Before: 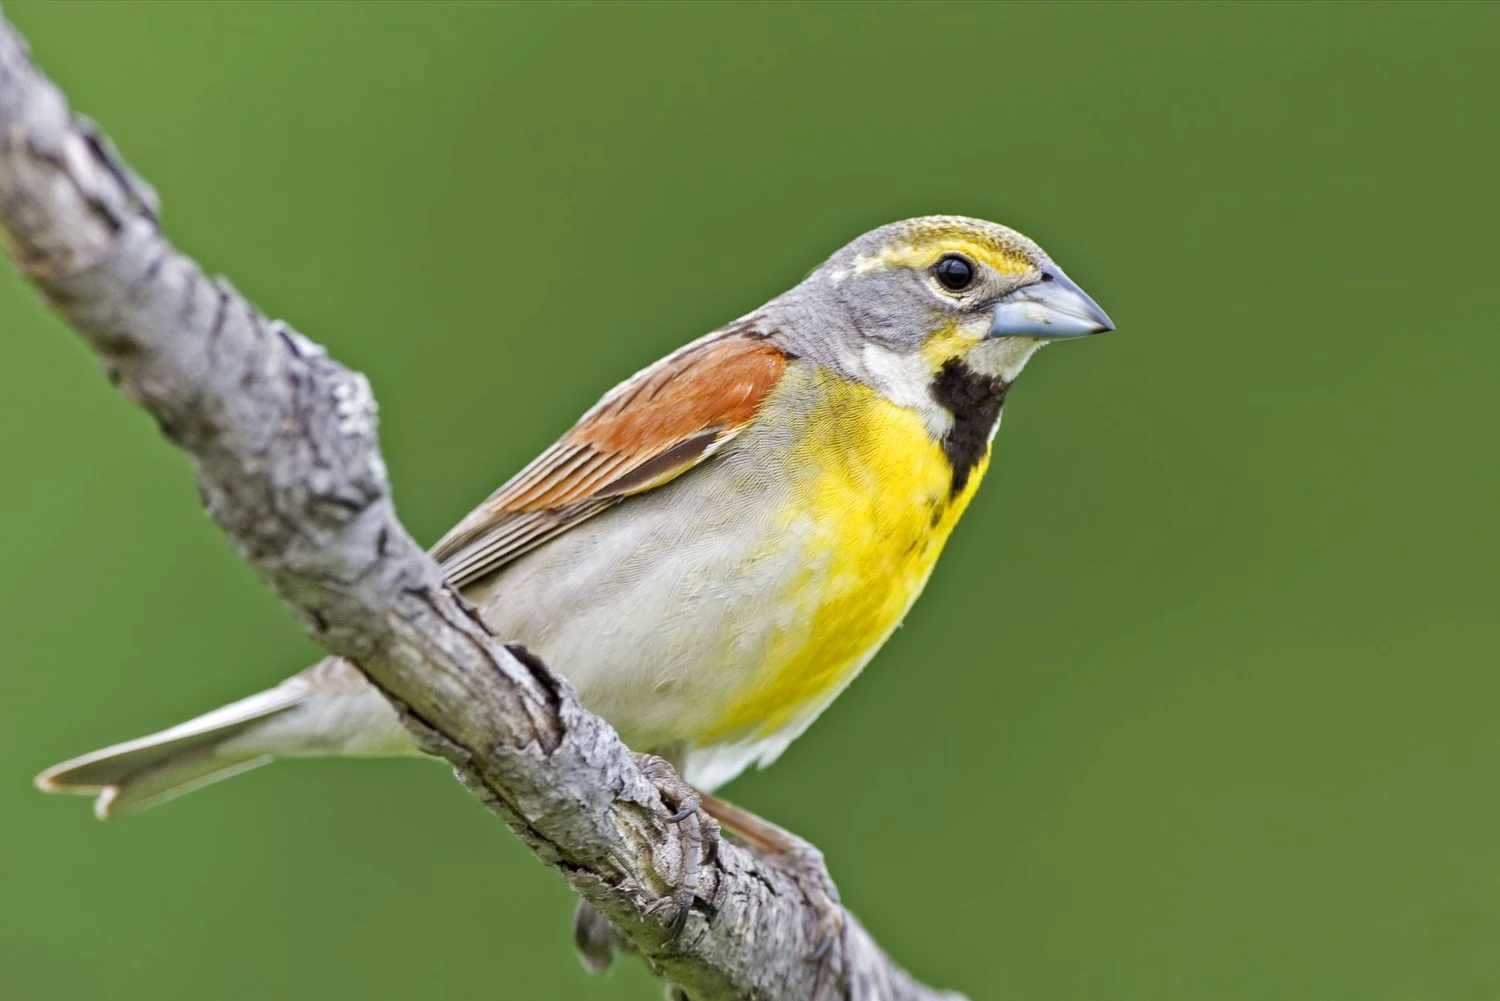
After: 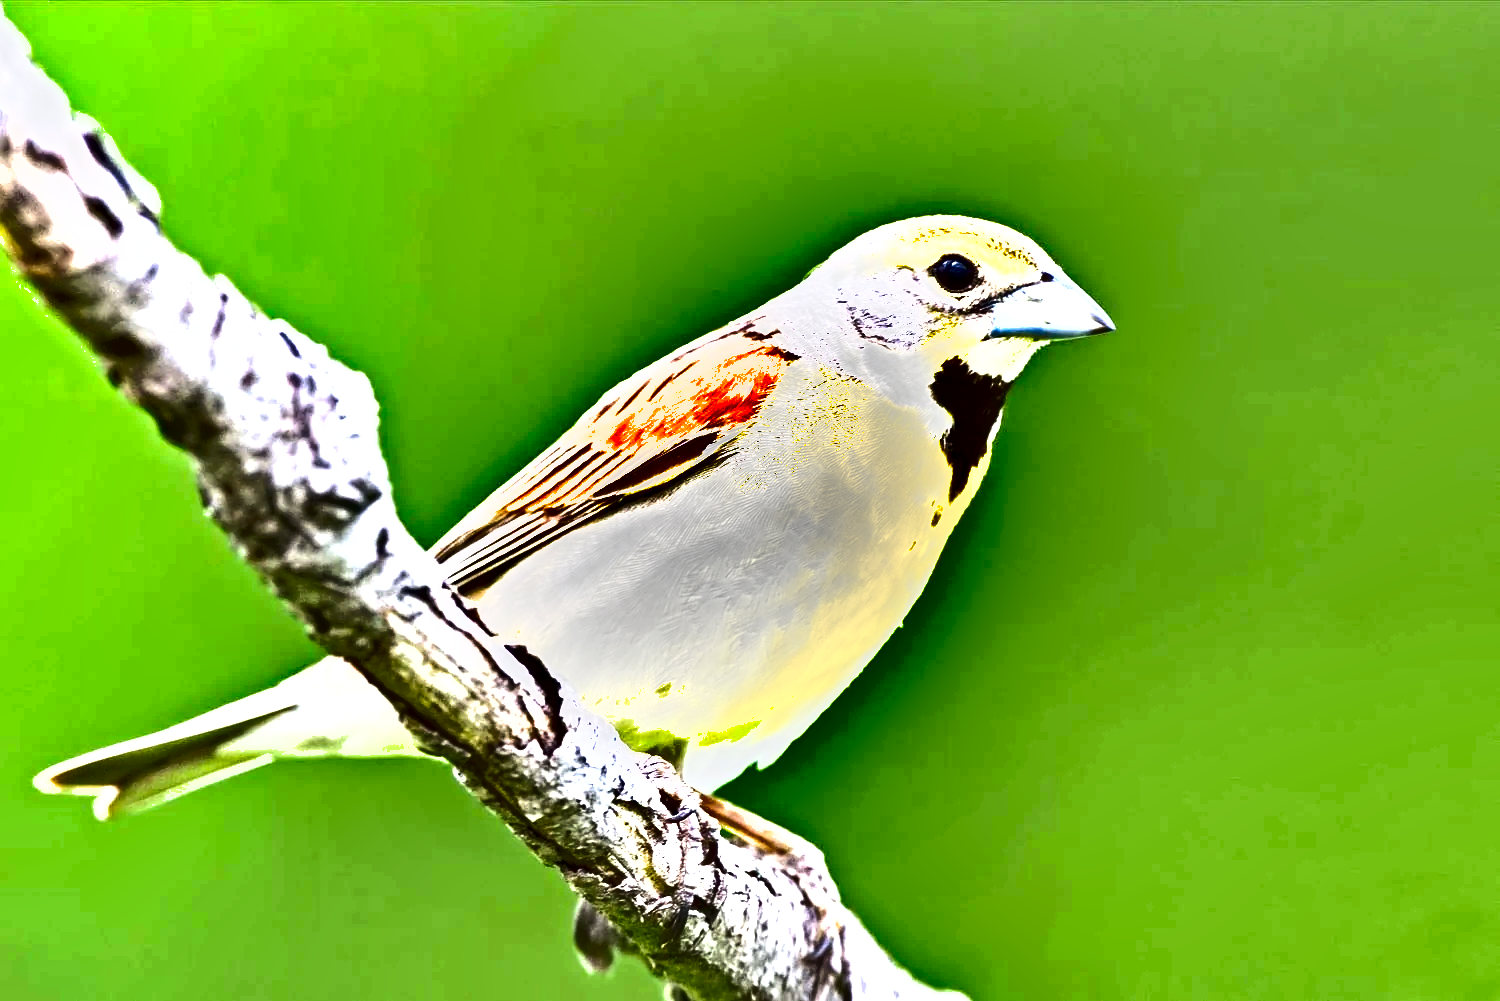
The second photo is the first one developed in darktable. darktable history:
exposure: black level correction 0.002, exposure 1.995 EV, compensate highlight preservation false
shadows and highlights: white point adjustment -3.51, highlights -63.49, soften with gaussian
